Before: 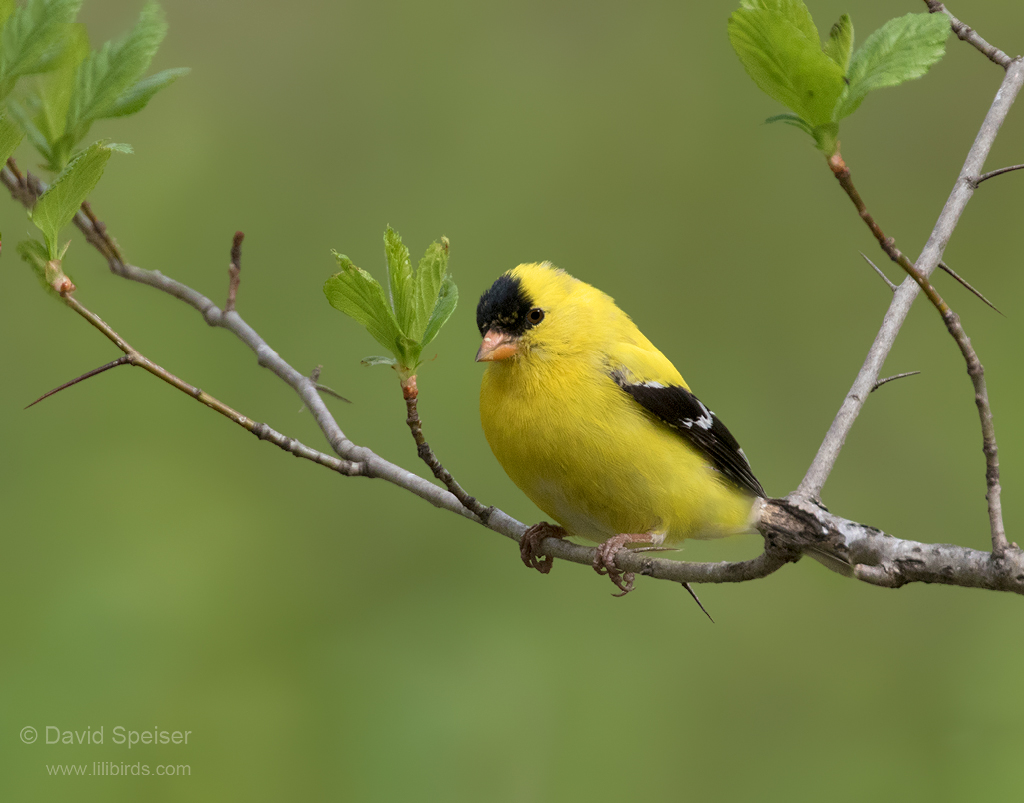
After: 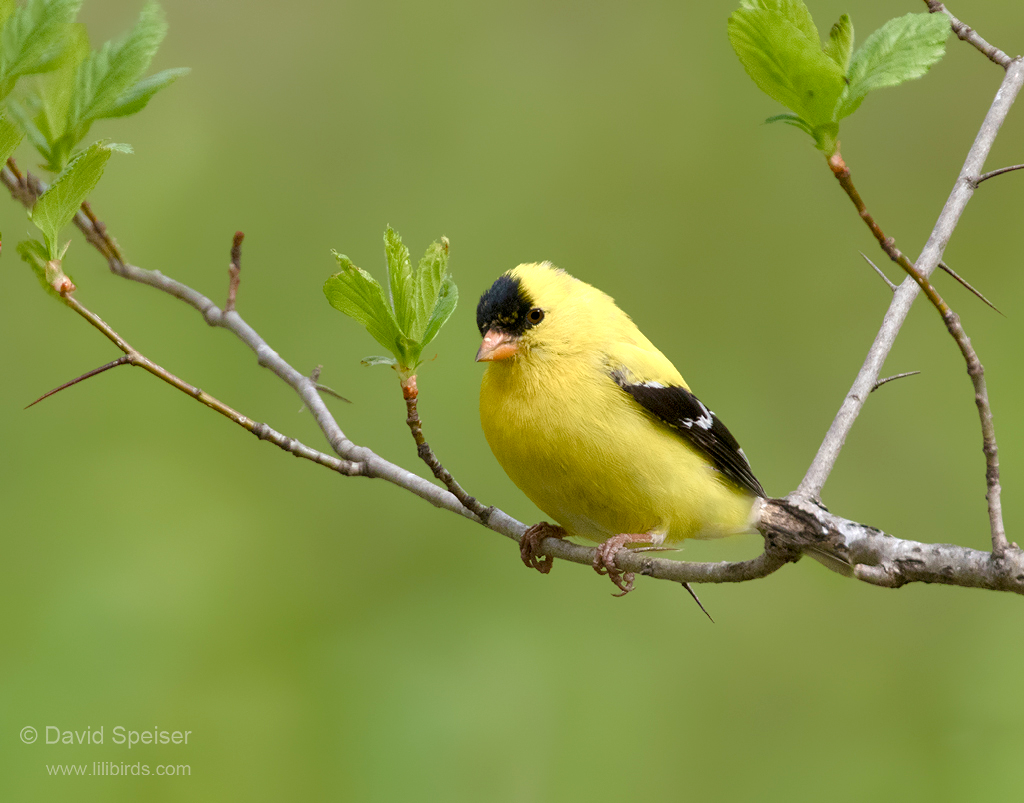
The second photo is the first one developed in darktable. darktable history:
color balance rgb: perceptual saturation grading › global saturation 20%, perceptual saturation grading › highlights -50%, perceptual saturation grading › shadows 30%, perceptual brilliance grading › global brilliance 10%, perceptual brilliance grading › shadows 15%
